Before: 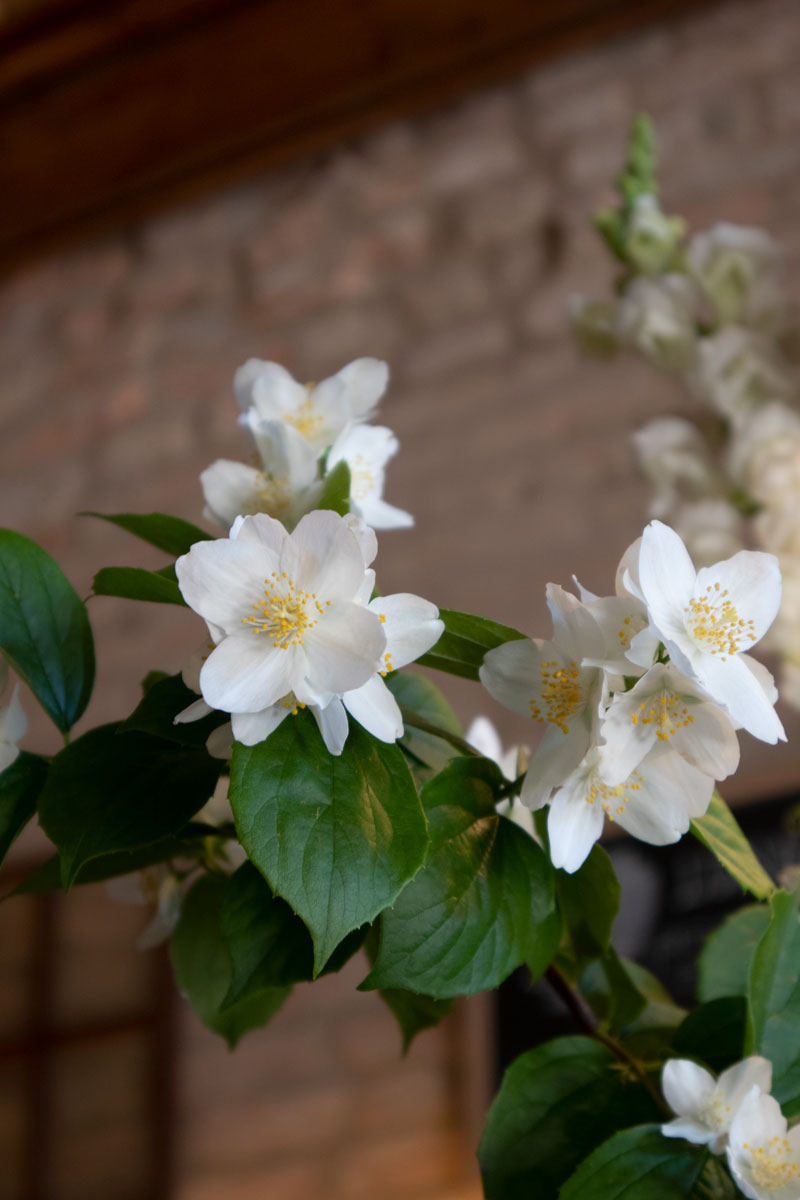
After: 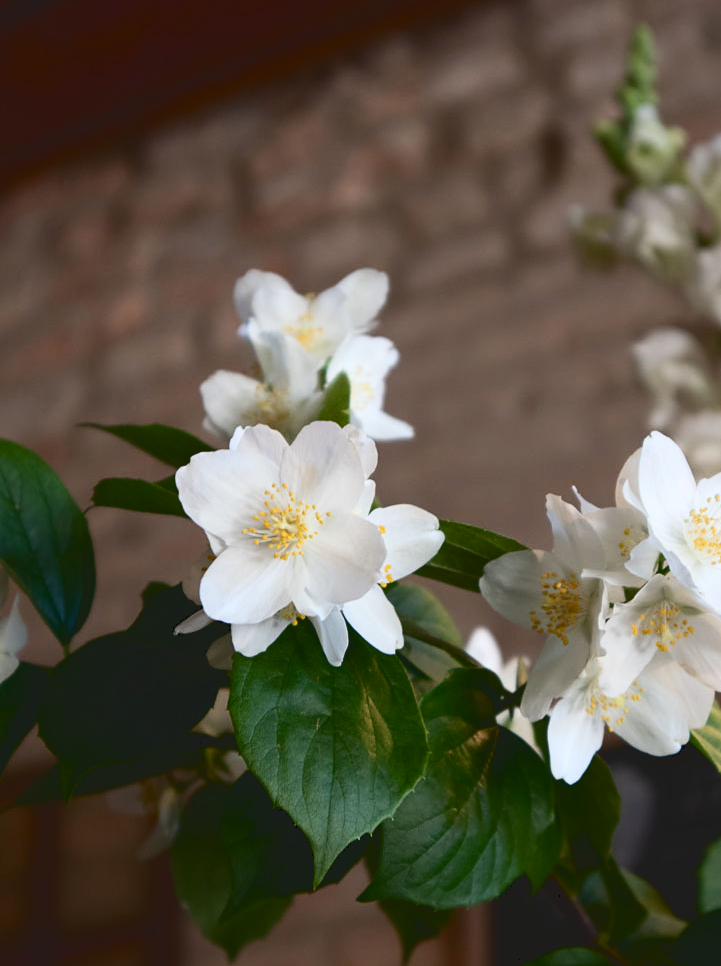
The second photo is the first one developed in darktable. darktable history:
crop: top 7.422%, right 9.809%, bottom 12.054%
sharpen: amount 0.212
tone equalizer: edges refinement/feathering 500, mask exposure compensation -1.57 EV, preserve details no
tone curve: curves: ch0 [(0, 0) (0.003, 0.103) (0.011, 0.103) (0.025, 0.105) (0.044, 0.108) (0.069, 0.108) (0.1, 0.111) (0.136, 0.121) (0.177, 0.145) (0.224, 0.174) (0.277, 0.223) (0.335, 0.289) (0.399, 0.374) (0.468, 0.47) (0.543, 0.579) (0.623, 0.687) (0.709, 0.787) (0.801, 0.879) (0.898, 0.942) (1, 1)], color space Lab, independent channels, preserve colors none
